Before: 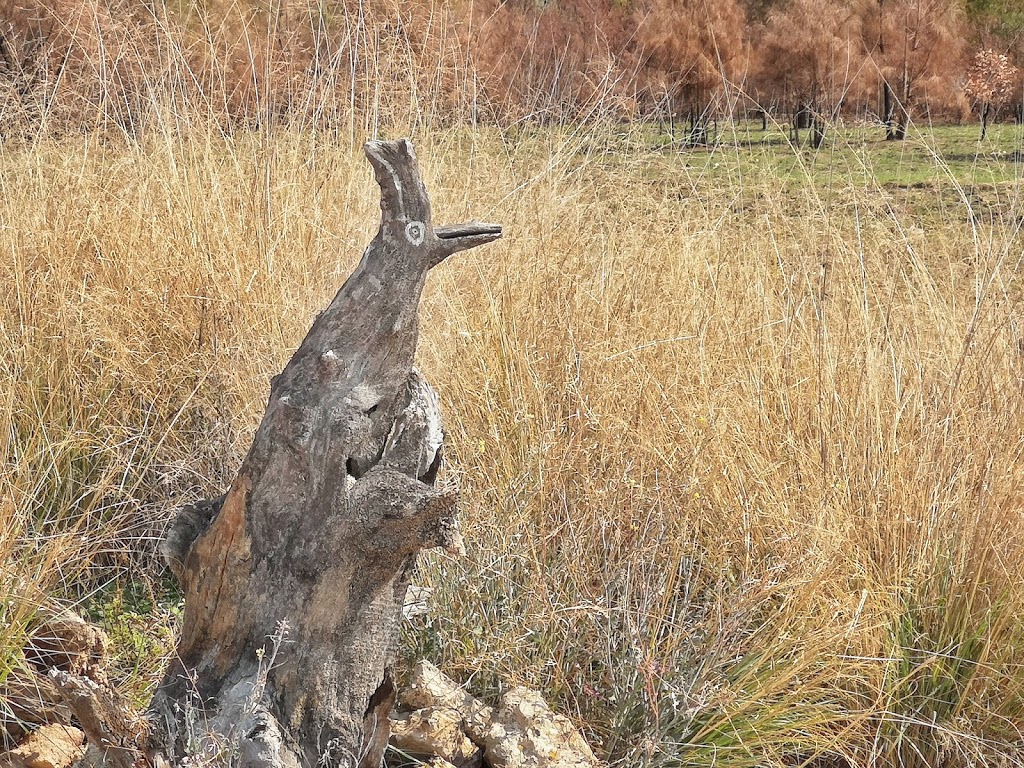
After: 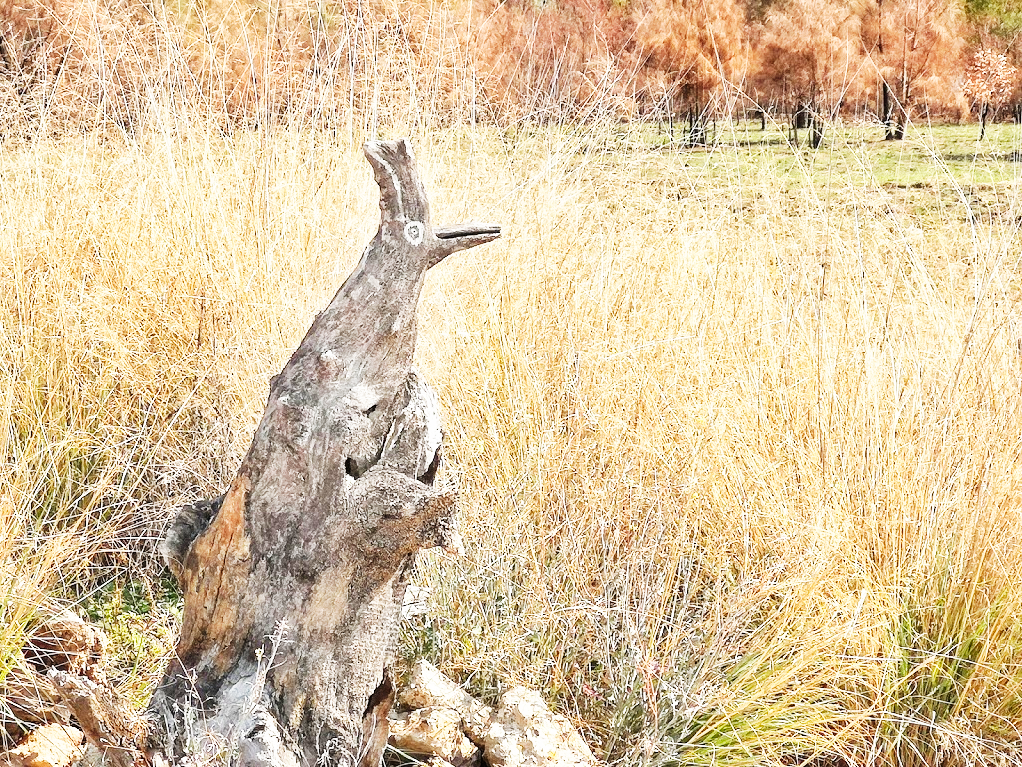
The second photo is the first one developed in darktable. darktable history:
crop and rotate: left 0.154%, bottom 0.012%
base curve: curves: ch0 [(0, 0) (0.007, 0.004) (0.027, 0.03) (0.046, 0.07) (0.207, 0.54) (0.442, 0.872) (0.673, 0.972) (1, 1)], preserve colors none
